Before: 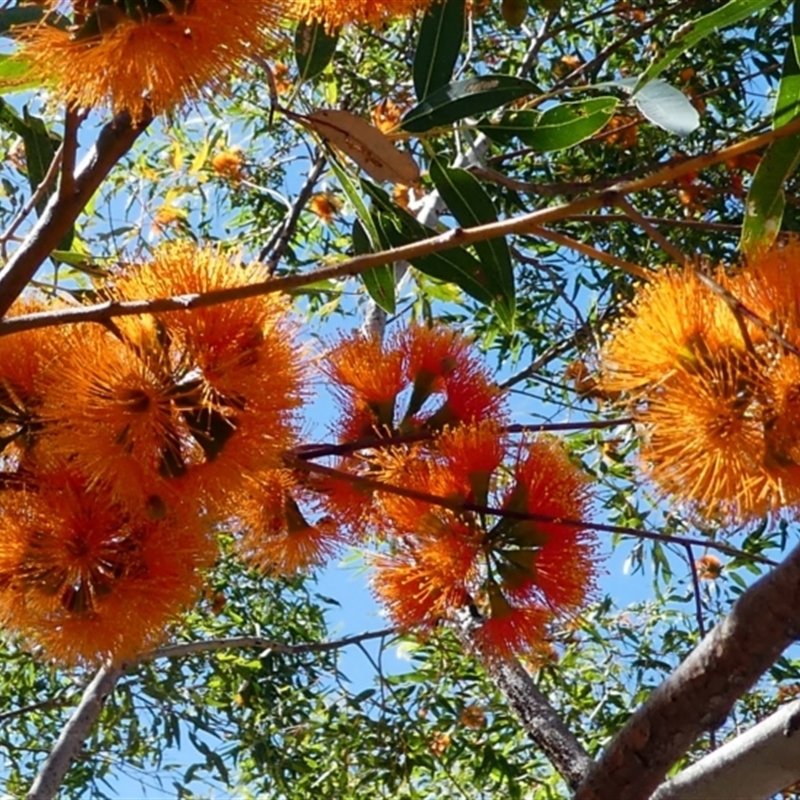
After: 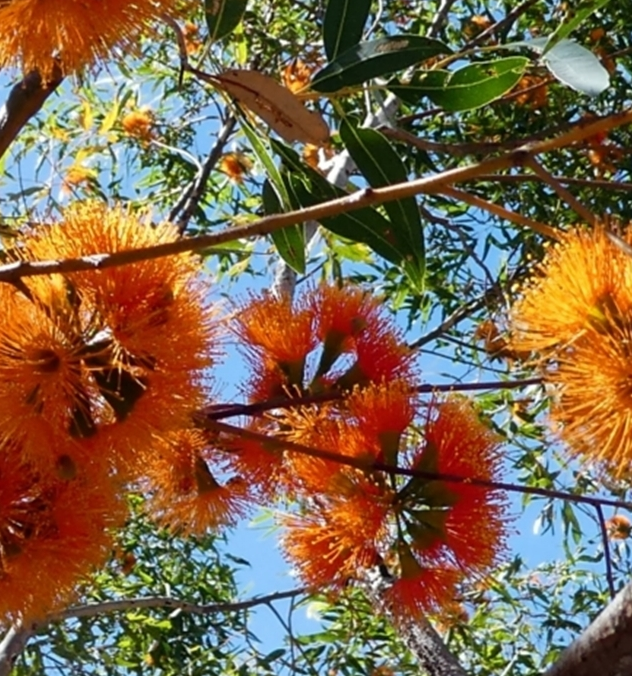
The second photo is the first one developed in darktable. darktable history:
tone equalizer: edges refinement/feathering 500, mask exposure compensation -1.57 EV, preserve details no
crop: left 11.373%, top 5.036%, right 9.587%, bottom 10.361%
